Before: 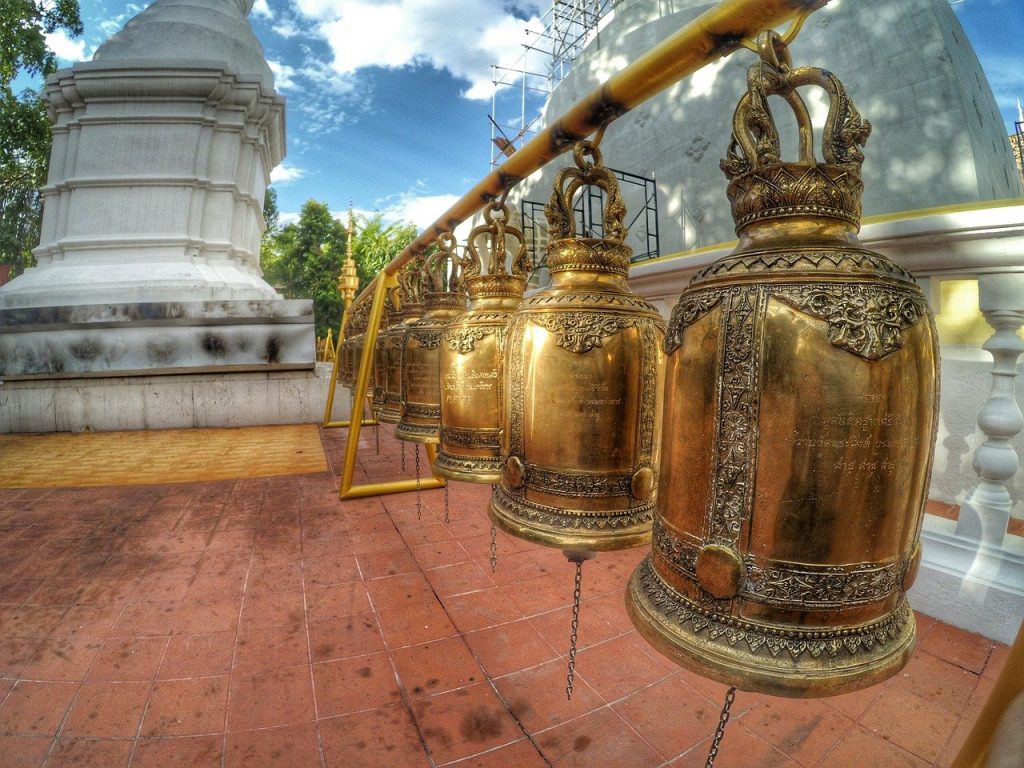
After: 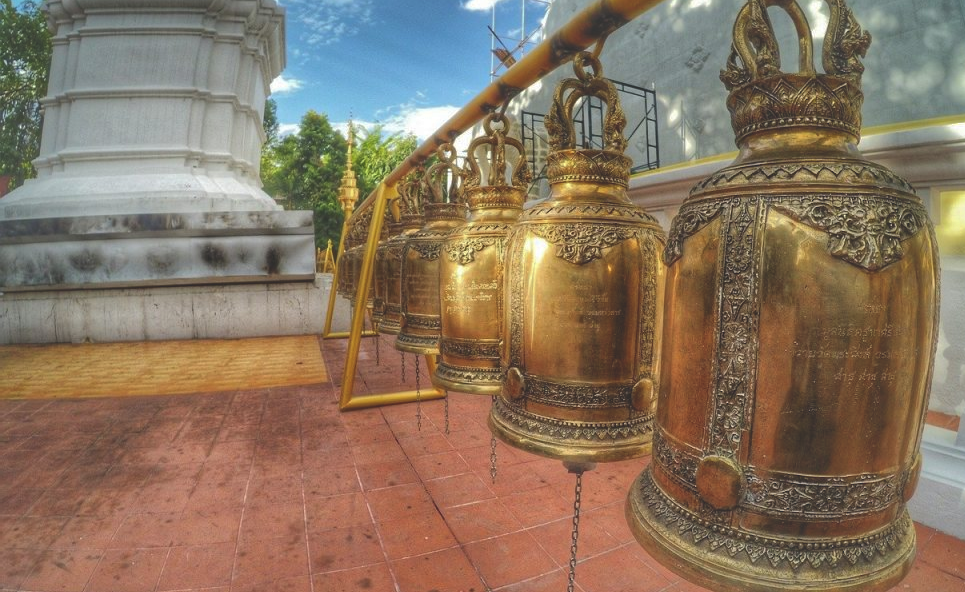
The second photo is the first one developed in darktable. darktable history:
shadows and highlights: shadows 60, highlights -60
crop and rotate: angle 0.03°, top 11.643%, right 5.651%, bottom 11.189%
exposure: black level correction -0.015, compensate highlight preservation false
